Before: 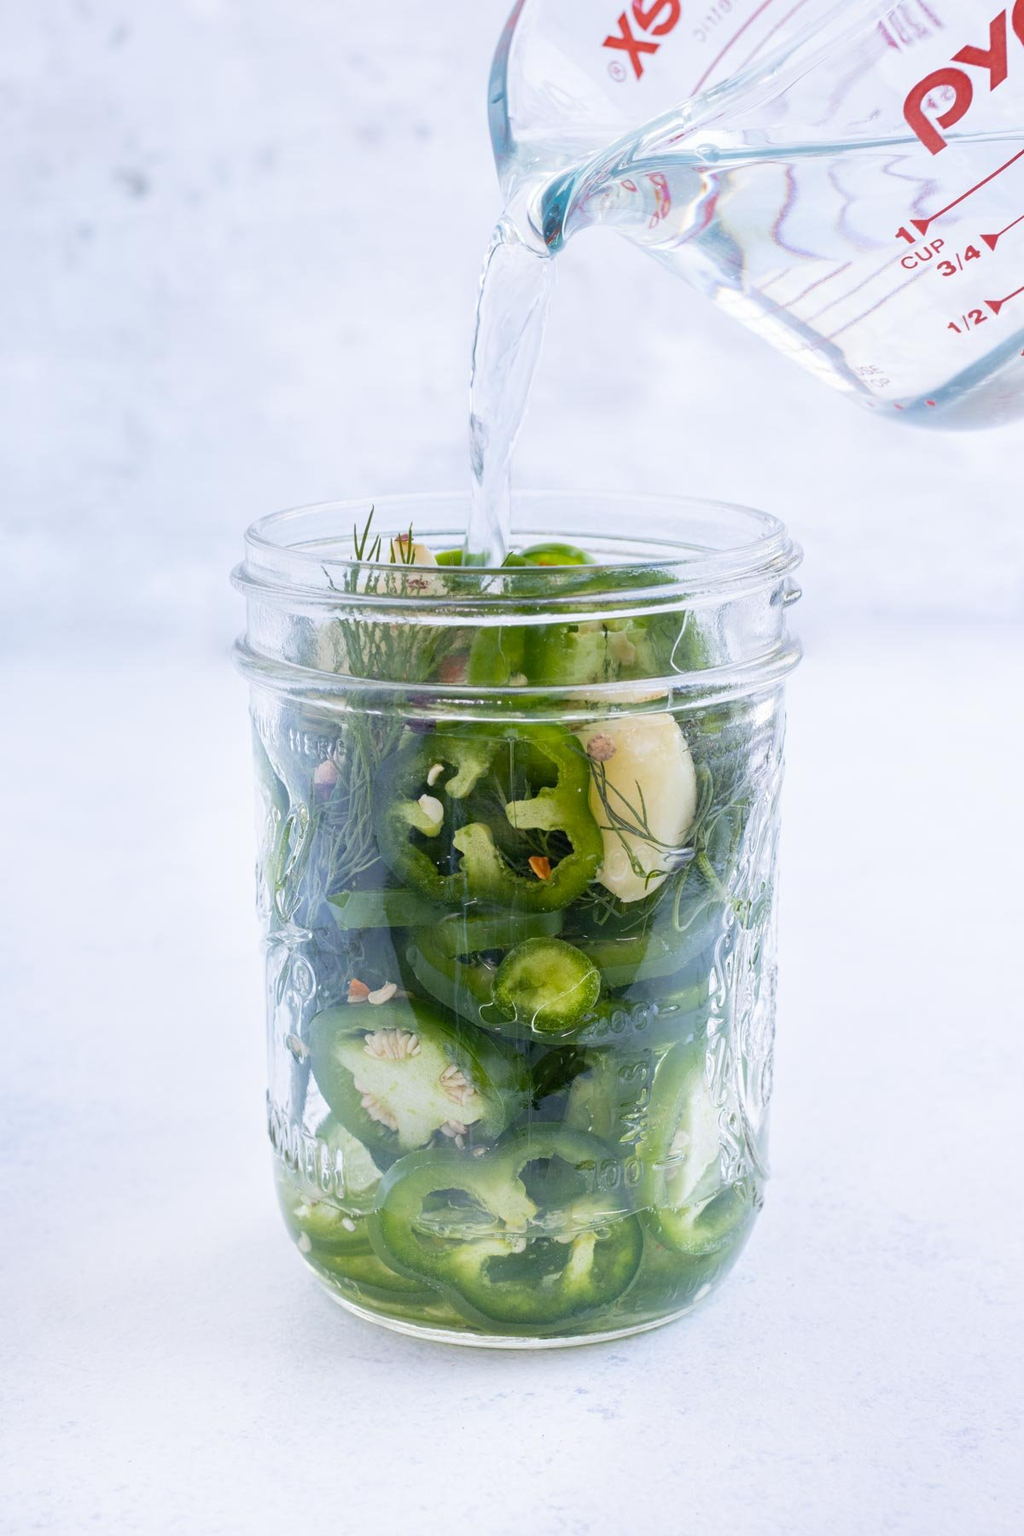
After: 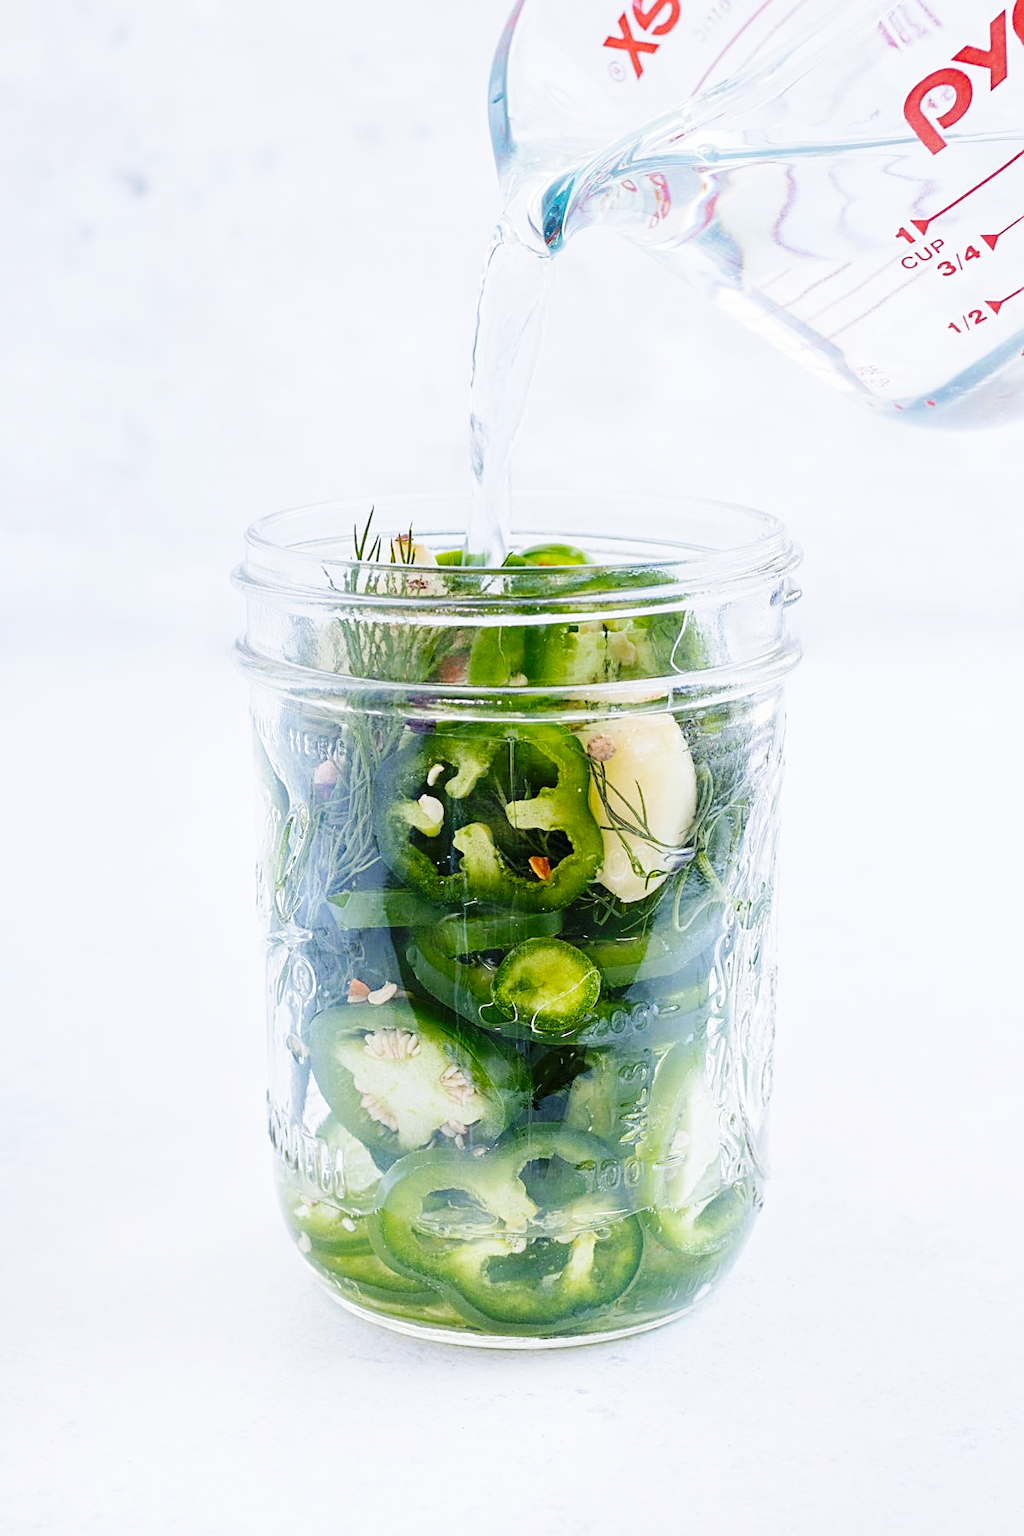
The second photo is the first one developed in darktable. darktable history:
sharpen: amount 0.497
base curve: curves: ch0 [(0, 0) (0.036, 0.025) (0.121, 0.166) (0.206, 0.329) (0.605, 0.79) (1, 1)], preserve colors none
